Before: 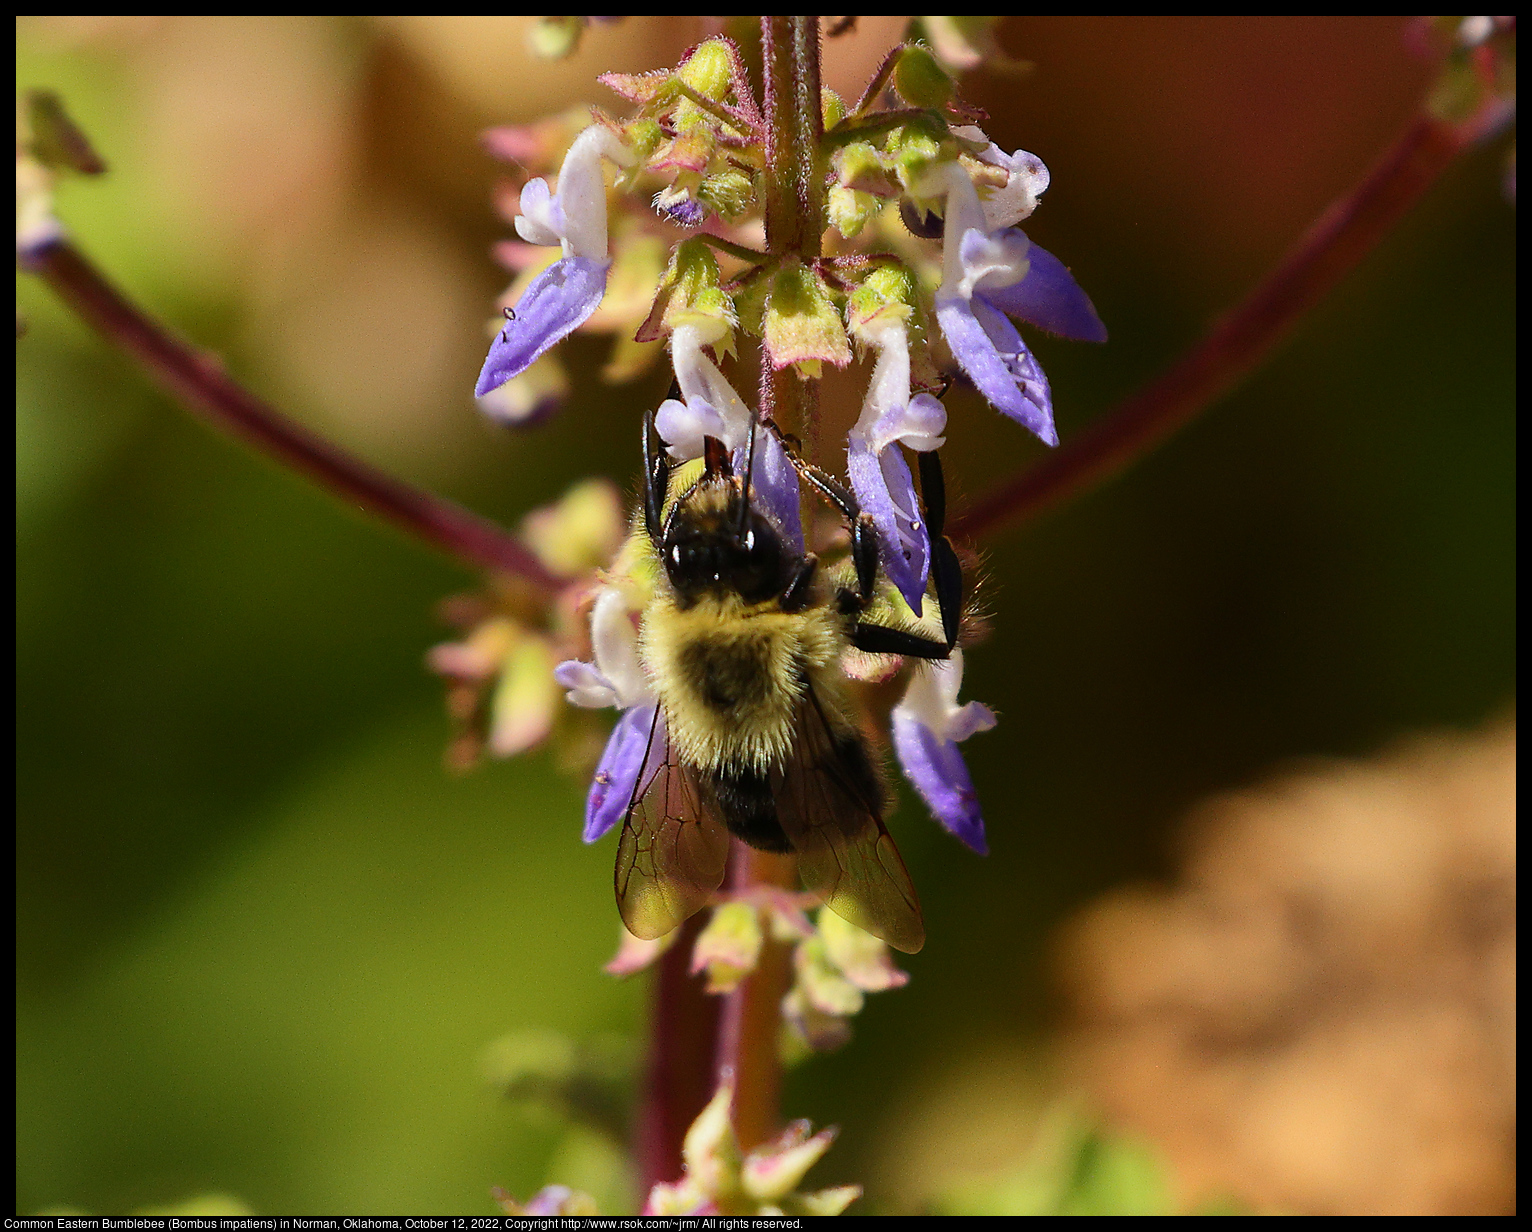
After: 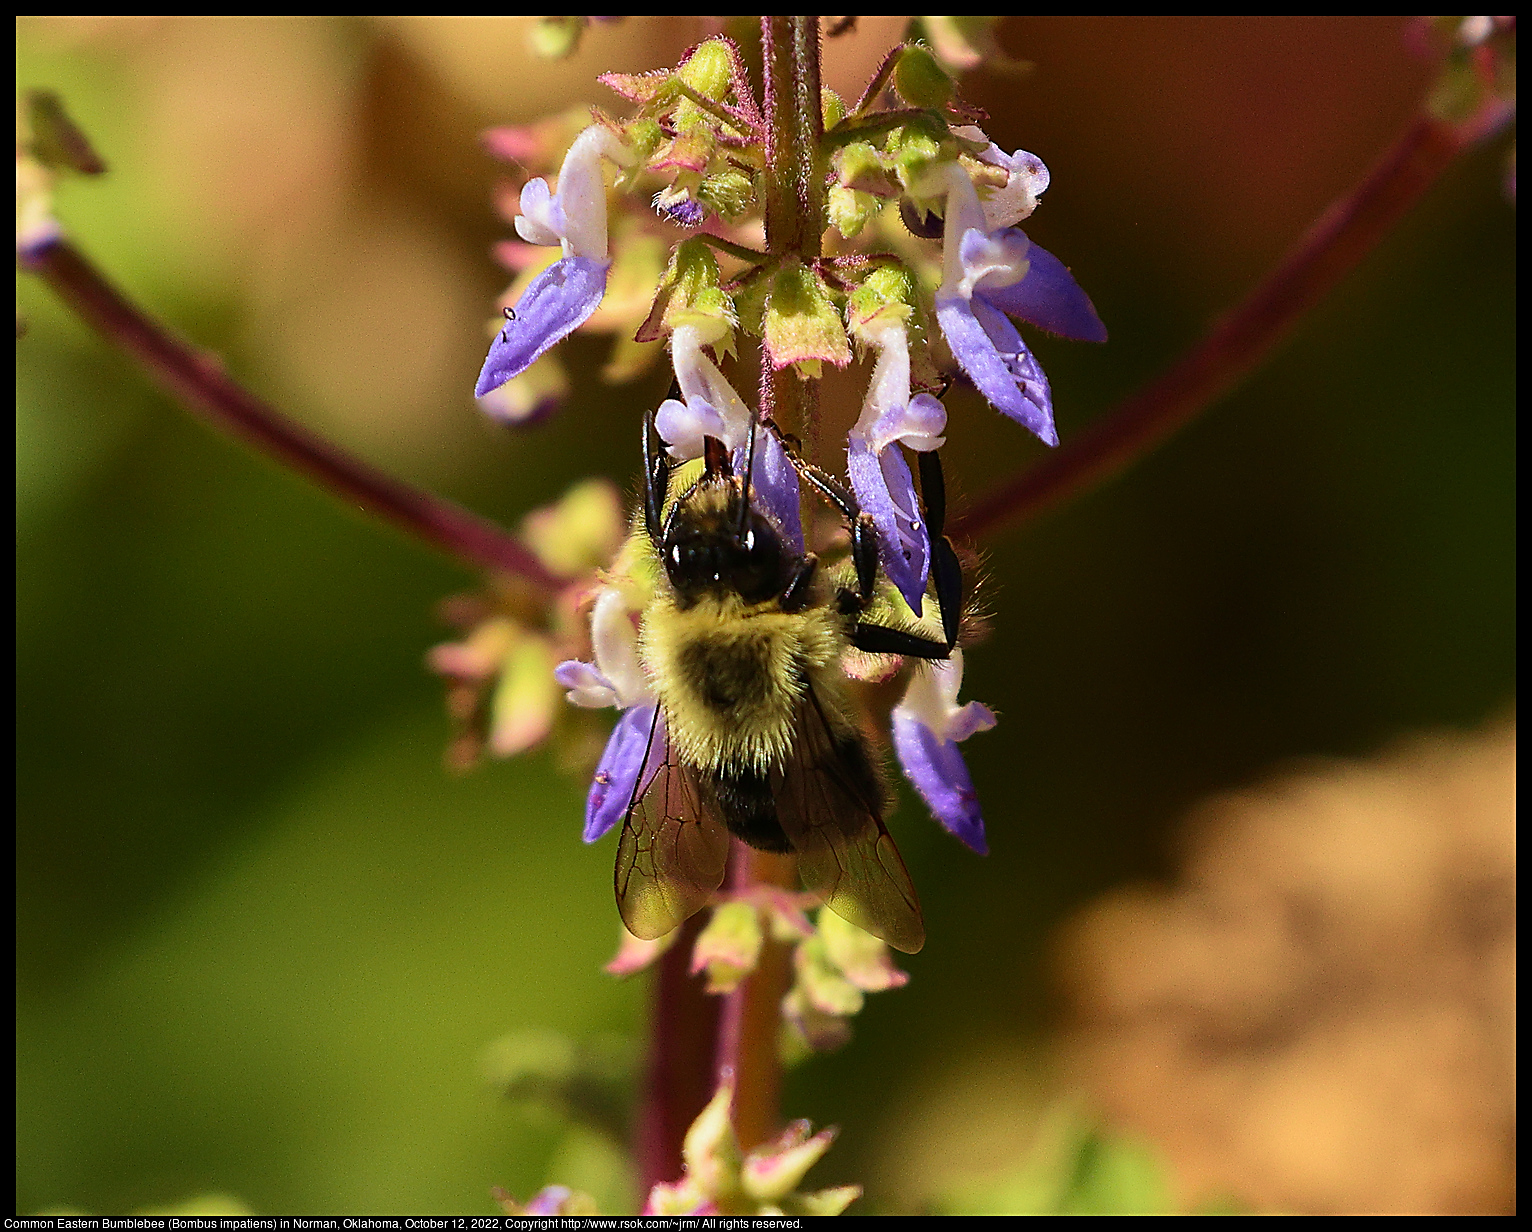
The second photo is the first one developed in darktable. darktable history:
sharpen: on, module defaults
velvia: strength 44.84%
